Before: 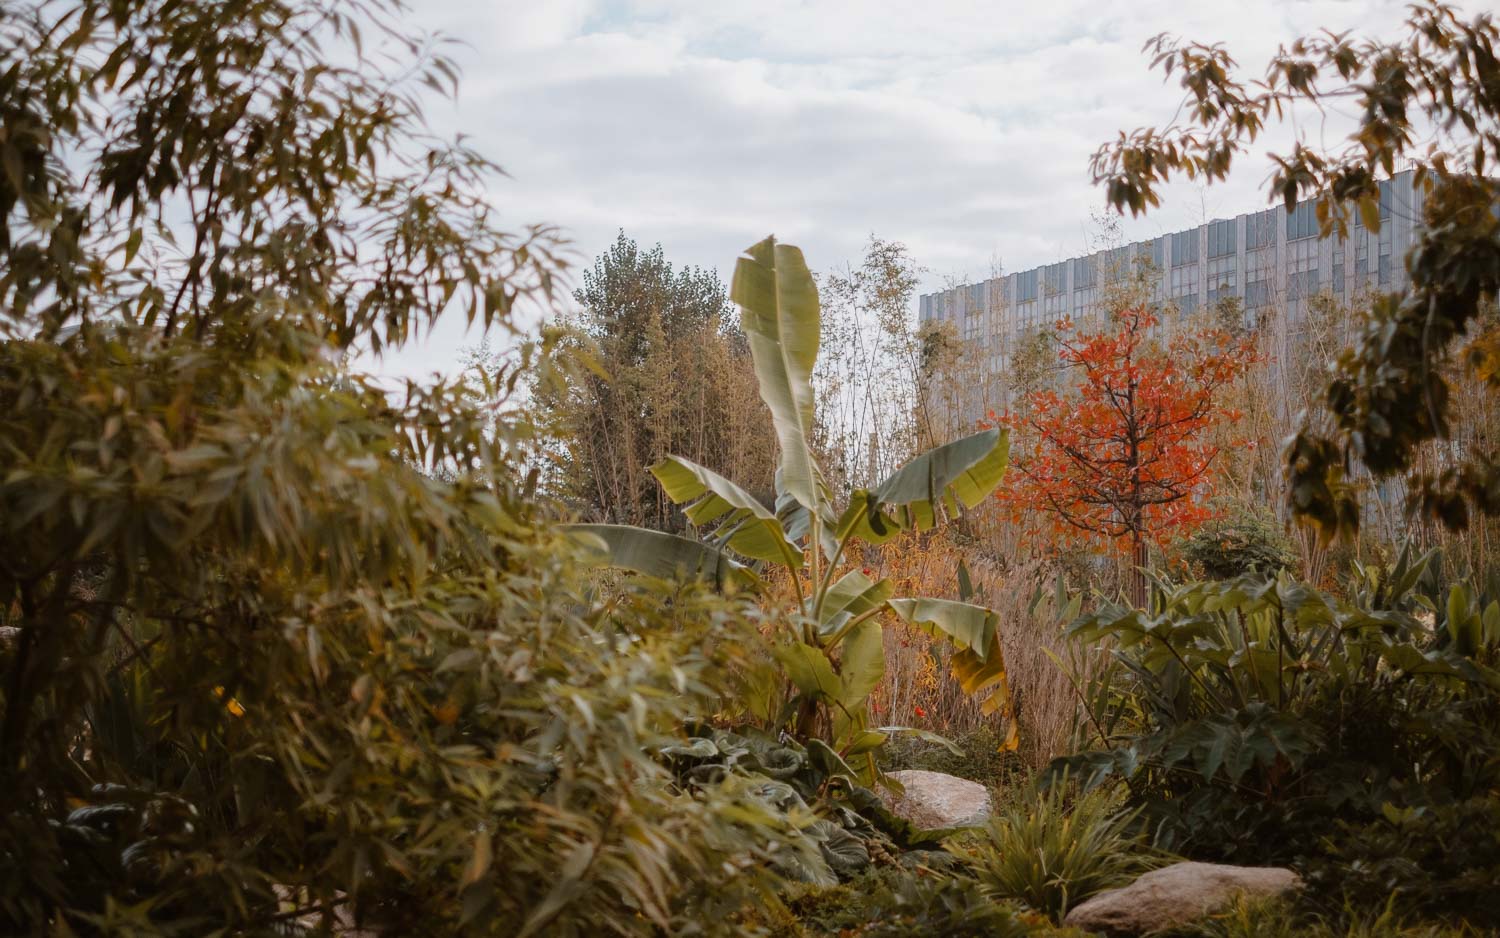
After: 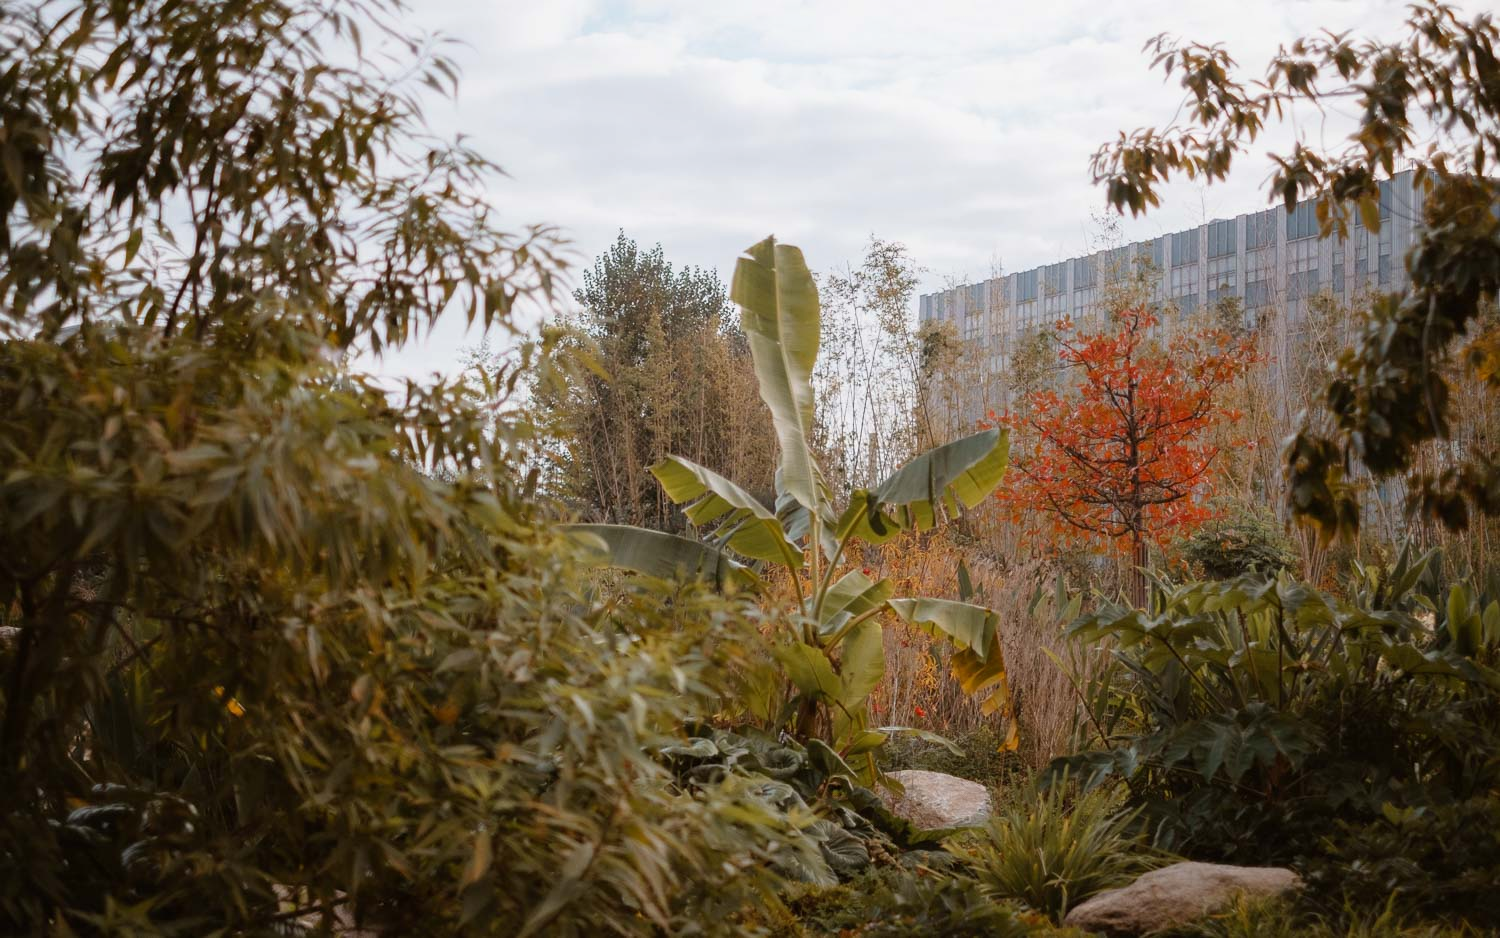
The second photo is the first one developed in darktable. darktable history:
white balance: red 1, blue 1
shadows and highlights: shadows 0, highlights 40
